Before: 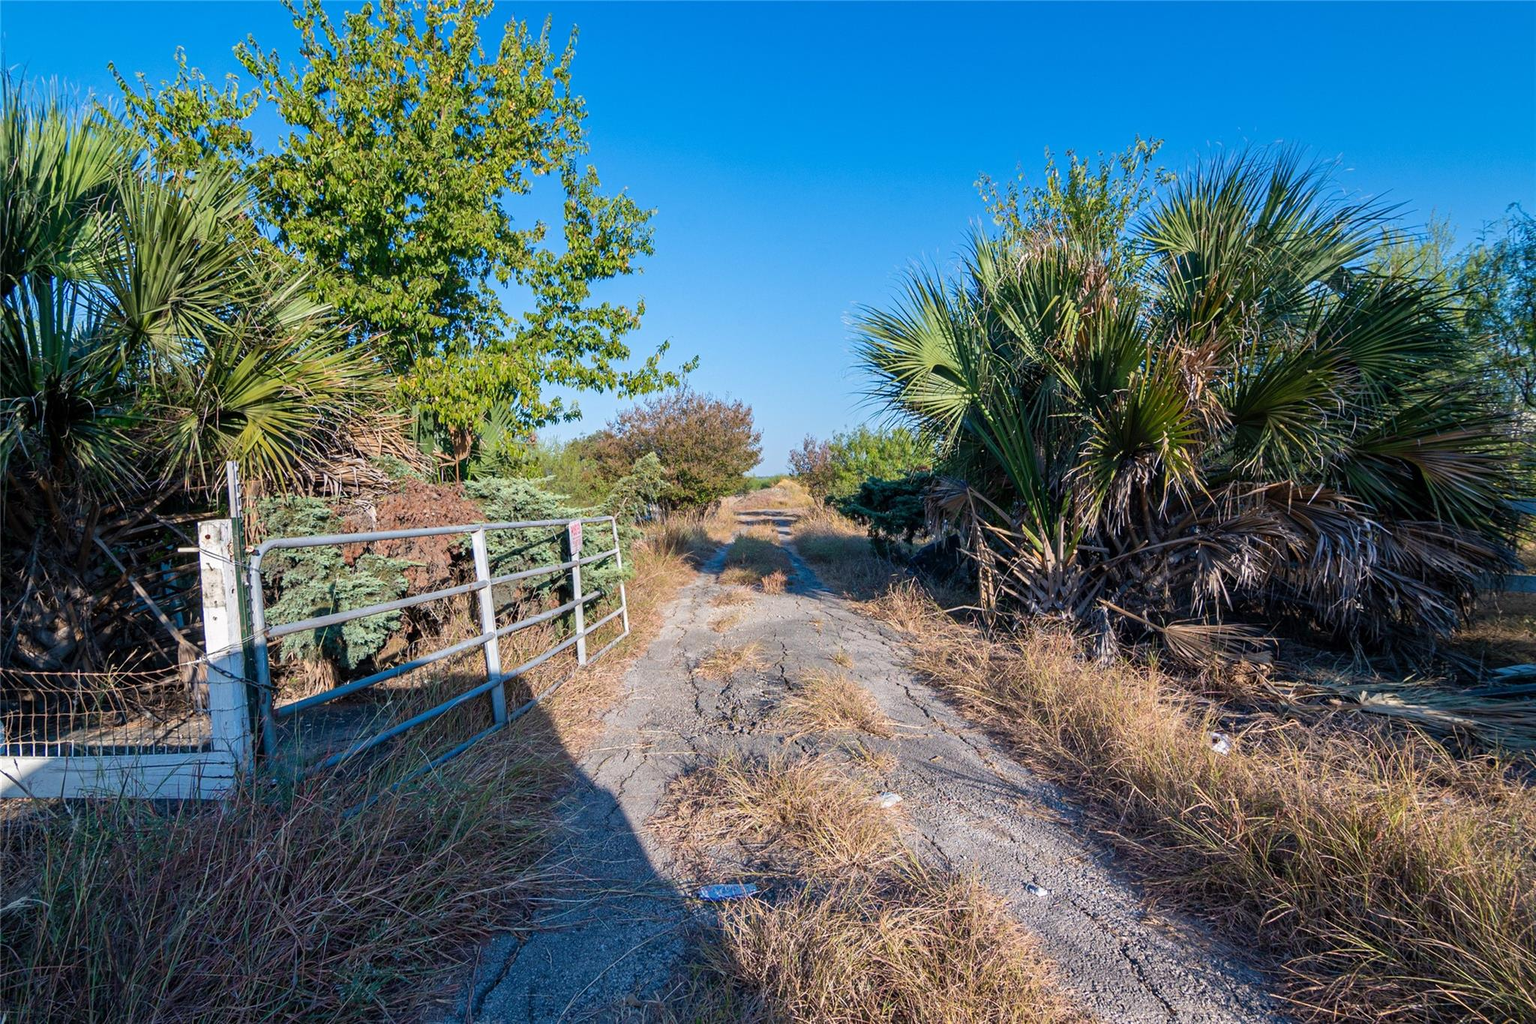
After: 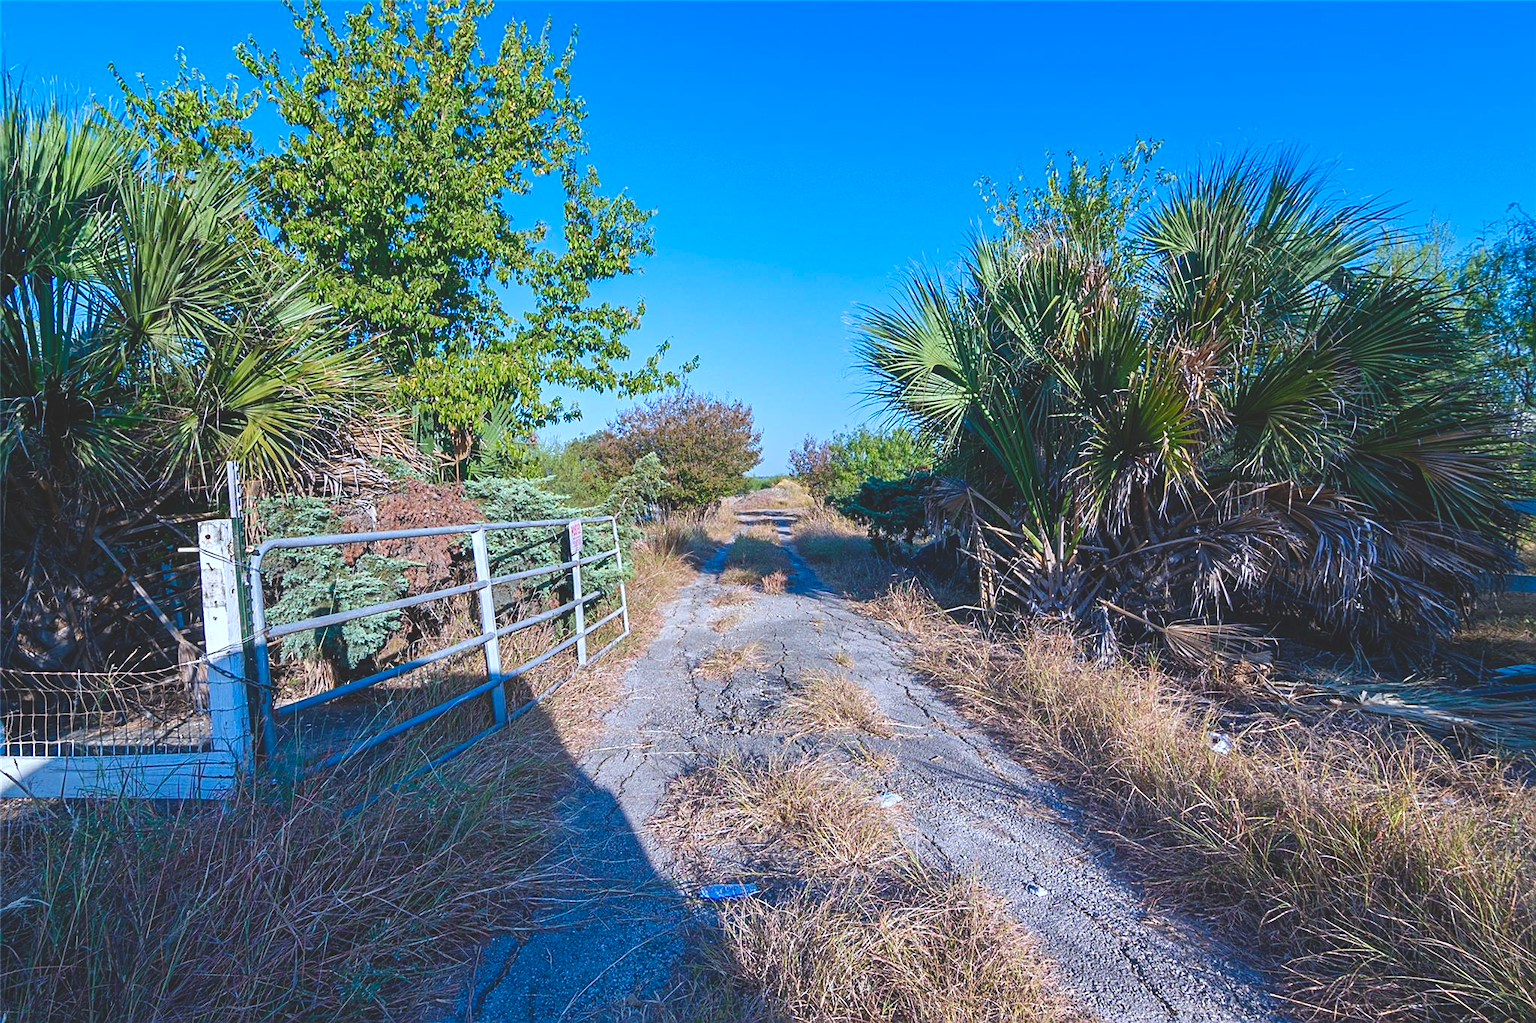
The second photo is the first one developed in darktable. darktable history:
color balance rgb: highlights gain › chroma 0.199%, highlights gain › hue 331.92°, global offset › luminance 1.978%, perceptual saturation grading › global saturation 20%, perceptual saturation grading › highlights -25.221%, perceptual saturation grading › shadows 25.522%, global vibrance 20%
color calibration: x 0.381, y 0.391, temperature 4086.71 K
shadows and highlights: shadows 61.9, white point adjustment 0.537, highlights -33.49, compress 84.16%
tone equalizer: on, module defaults
sharpen: on, module defaults
